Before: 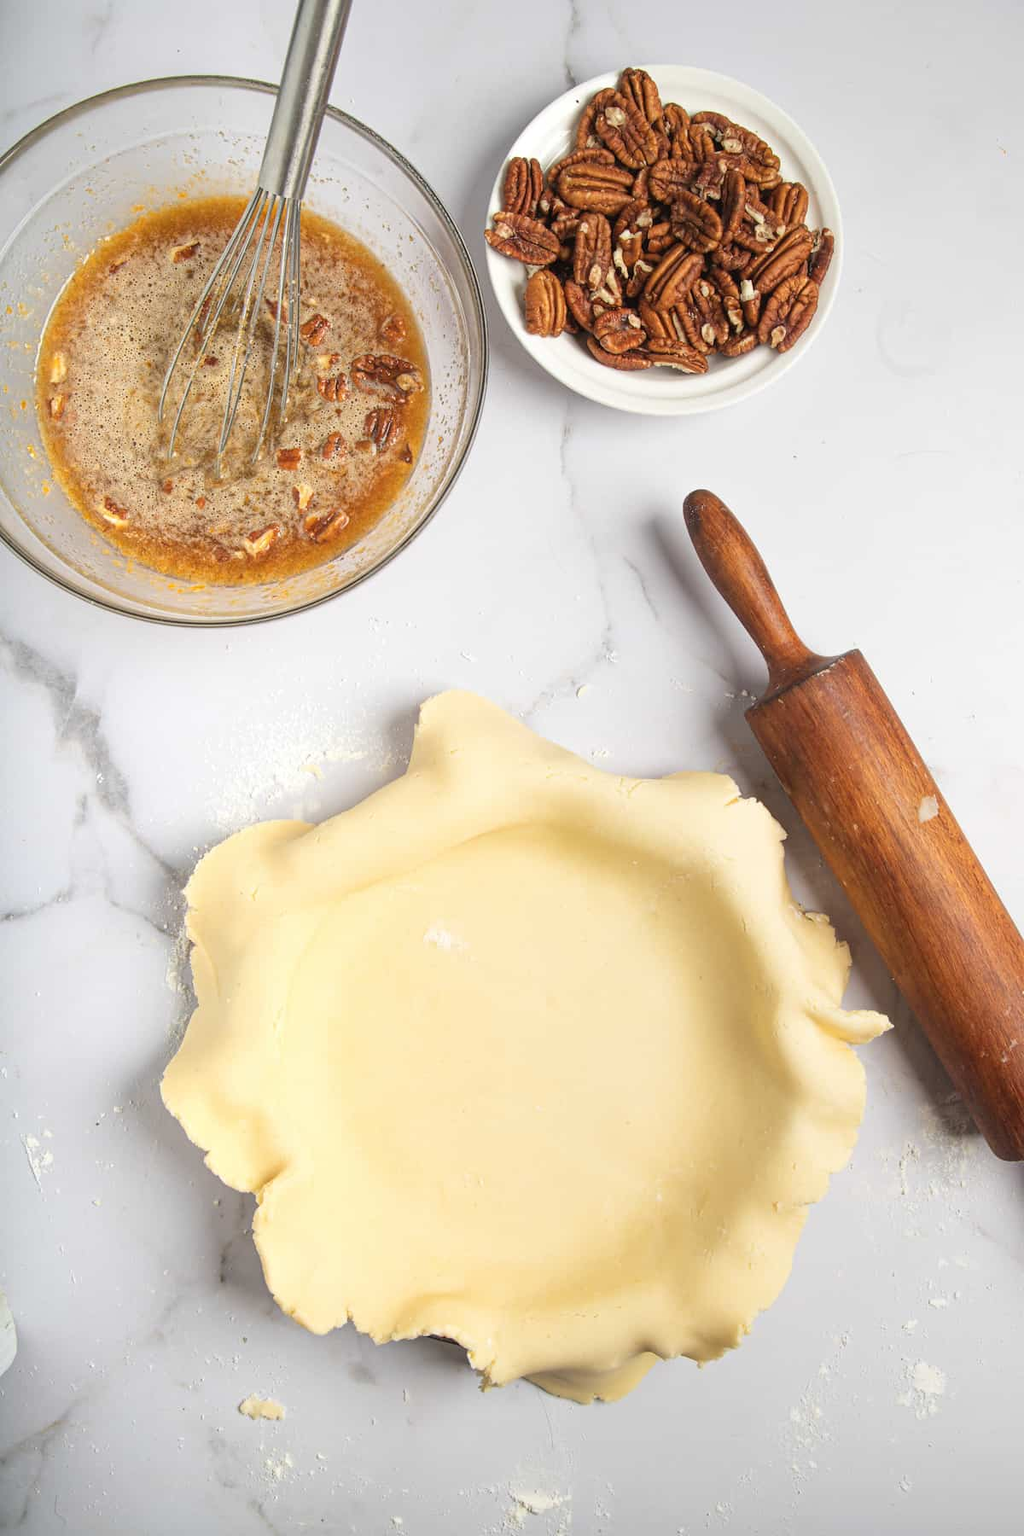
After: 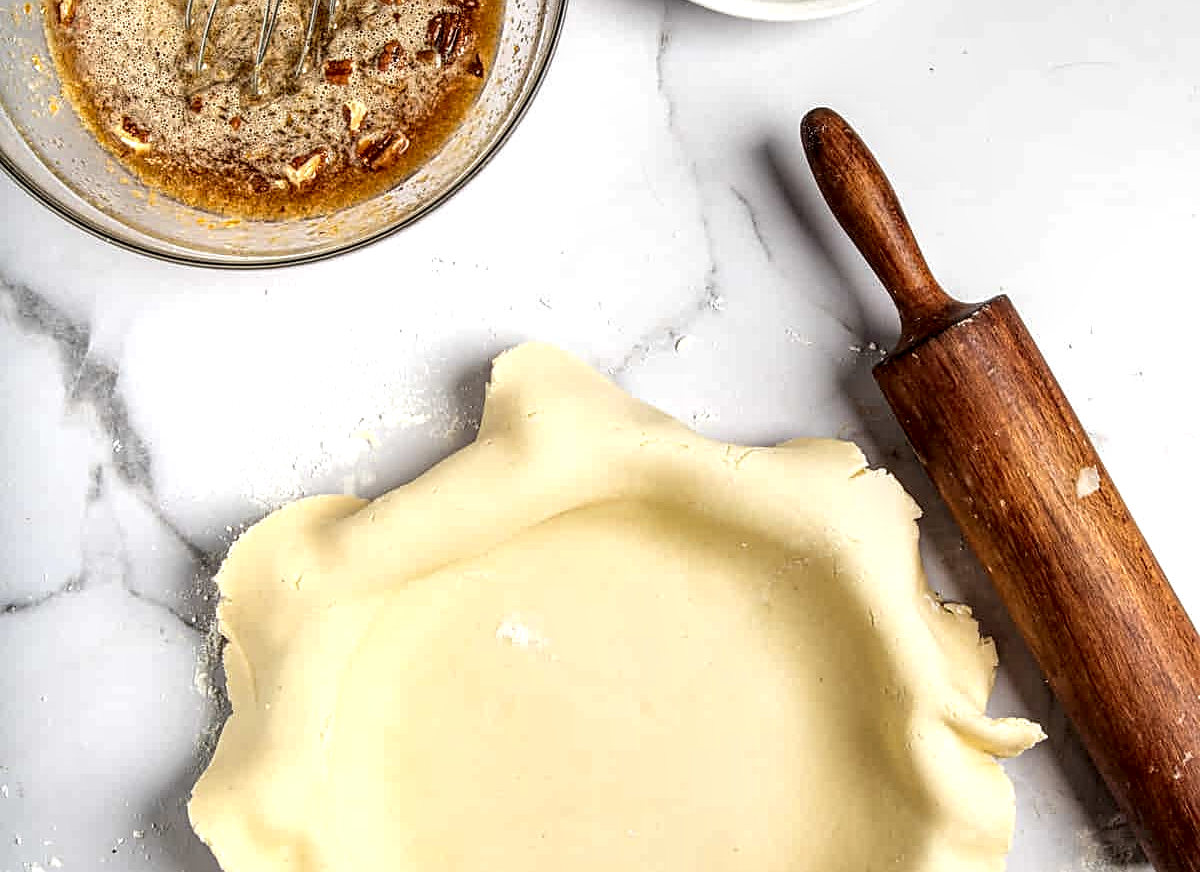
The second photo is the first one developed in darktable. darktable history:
sharpen: on, module defaults
tone equalizer: on, module defaults
crop and rotate: top 25.936%, bottom 25.568%
local contrast: detail 203%
